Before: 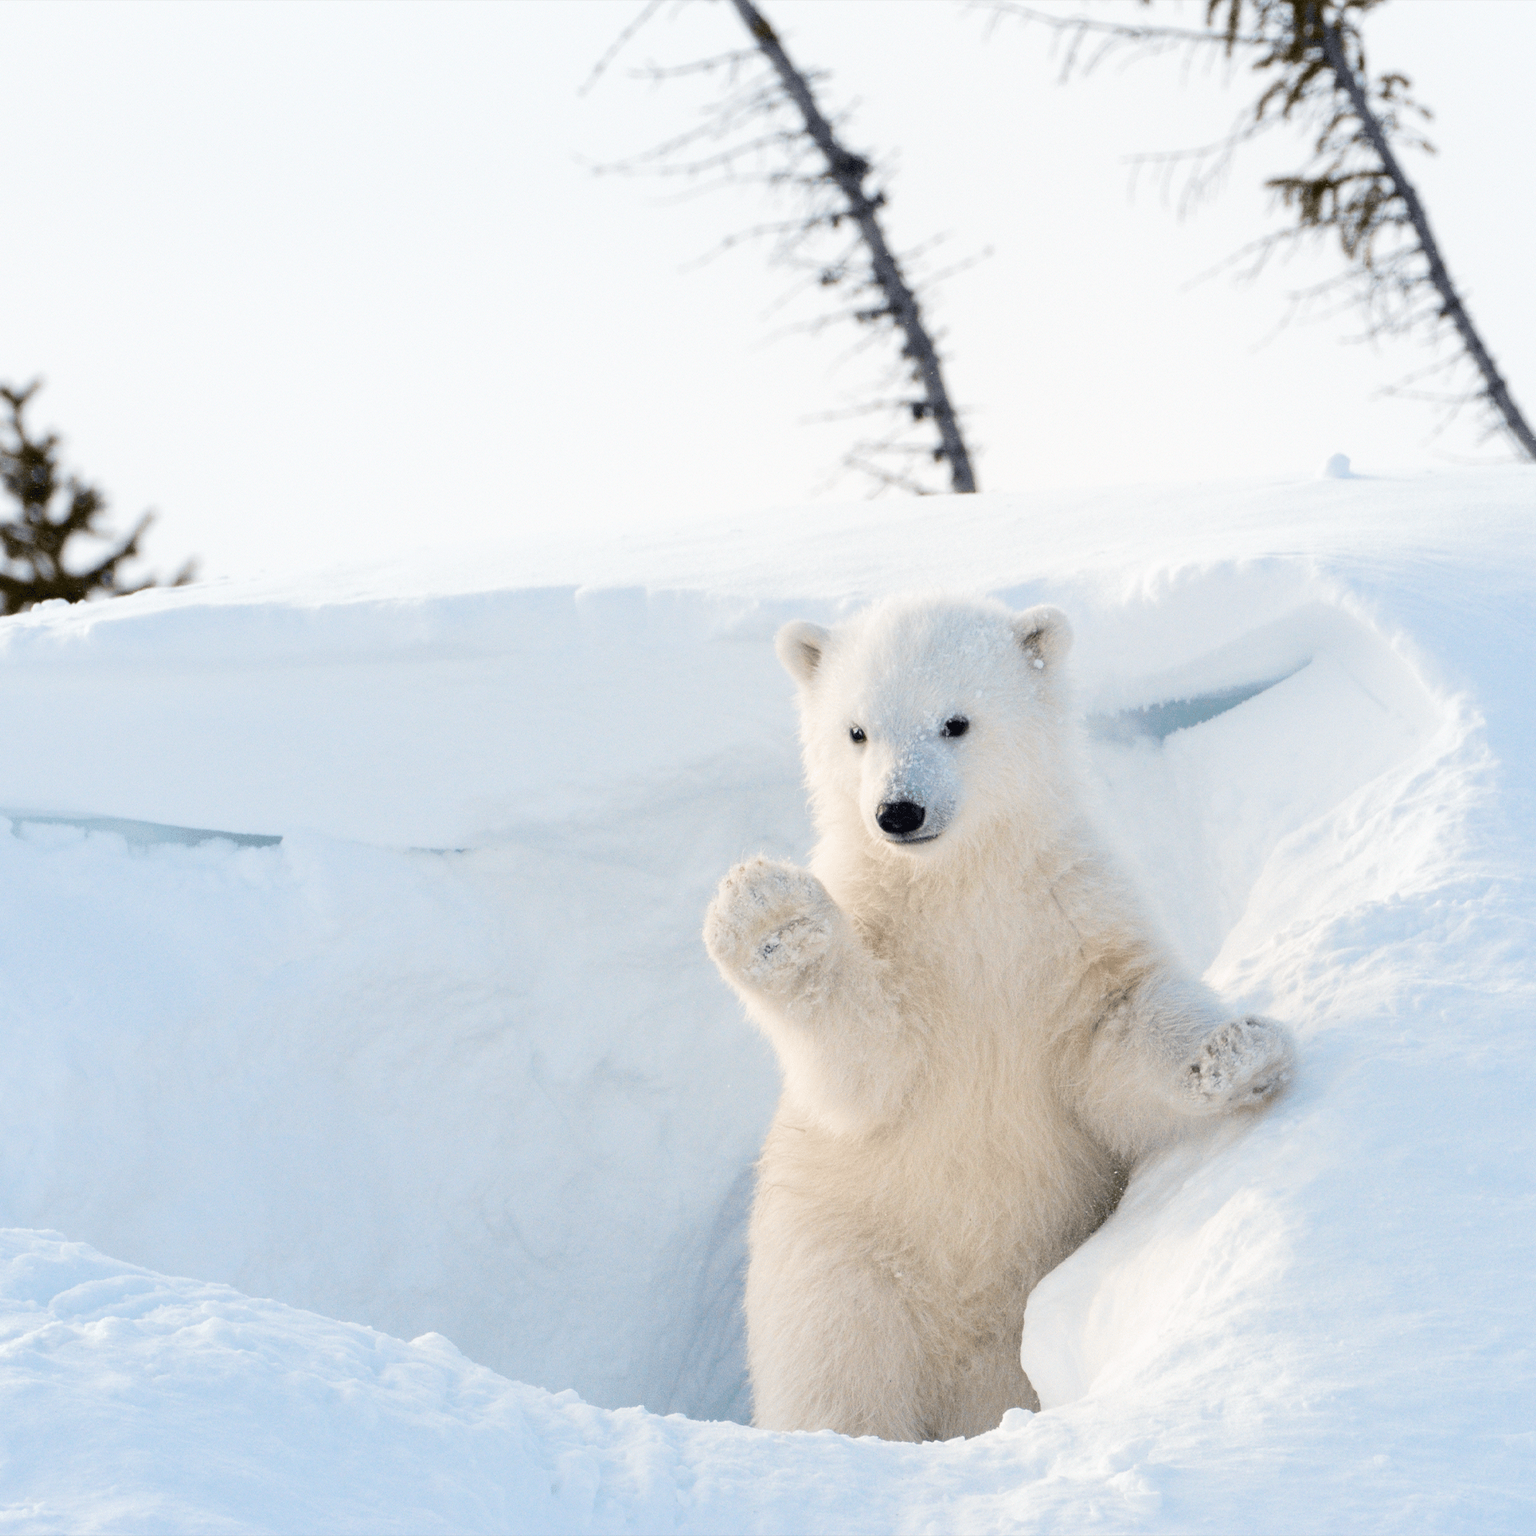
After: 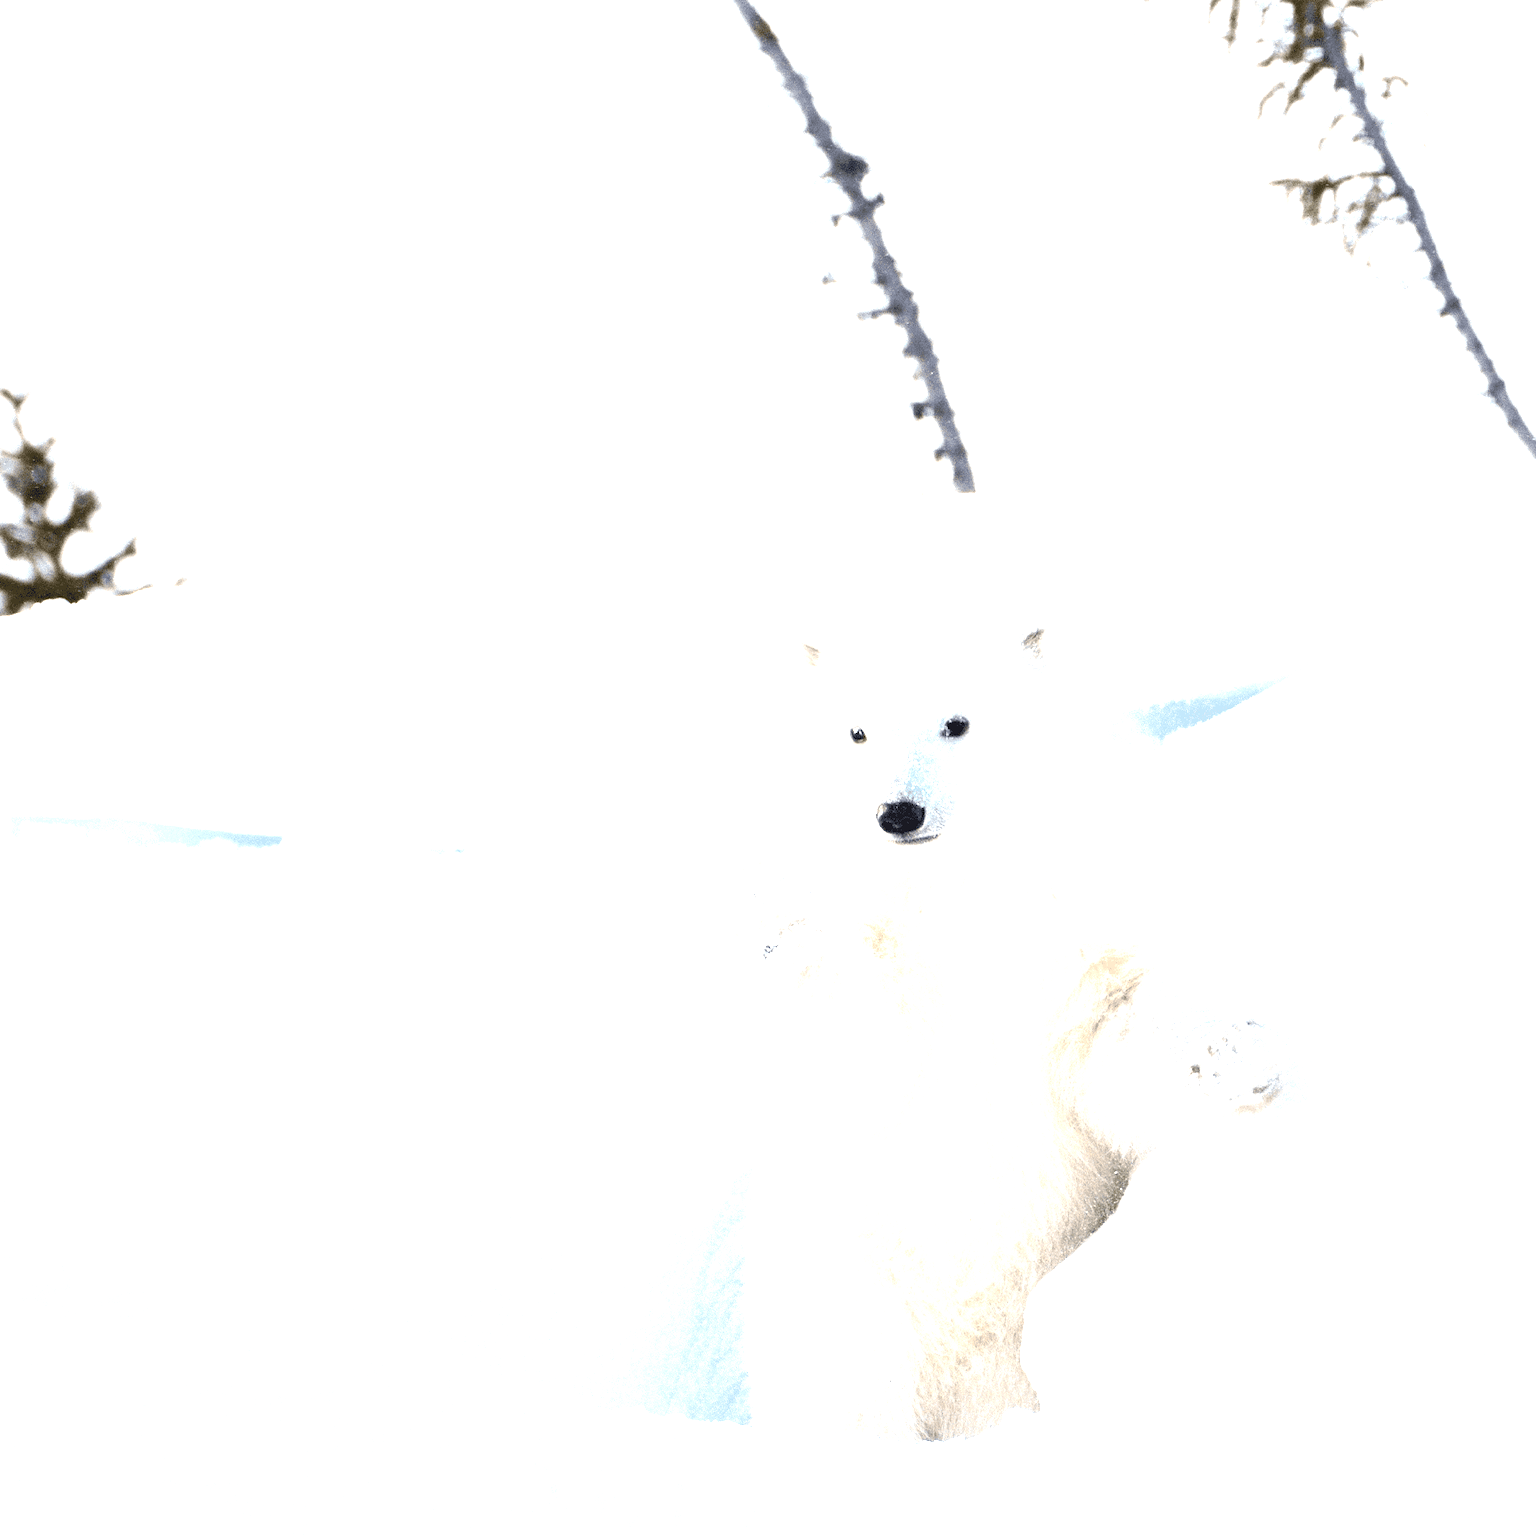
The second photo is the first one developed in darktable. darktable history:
exposure: black level correction 0, exposure 1.7 EV, compensate exposure bias true, compensate highlight preservation false
color zones: curves: ch0 [(0, 0.5) (0.125, 0.4) (0.25, 0.5) (0.375, 0.4) (0.5, 0.4) (0.625, 0.35) (0.75, 0.35) (0.875, 0.5)]; ch1 [(0, 0.35) (0.125, 0.45) (0.25, 0.35) (0.375, 0.35) (0.5, 0.35) (0.625, 0.35) (0.75, 0.45) (0.875, 0.35)]; ch2 [(0, 0.6) (0.125, 0.5) (0.25, 0.5) (0.375, 0.6) (0.5, 0.6) (0.625, 0.5) (0.75, 0.5) (0.875, 0.5)]
